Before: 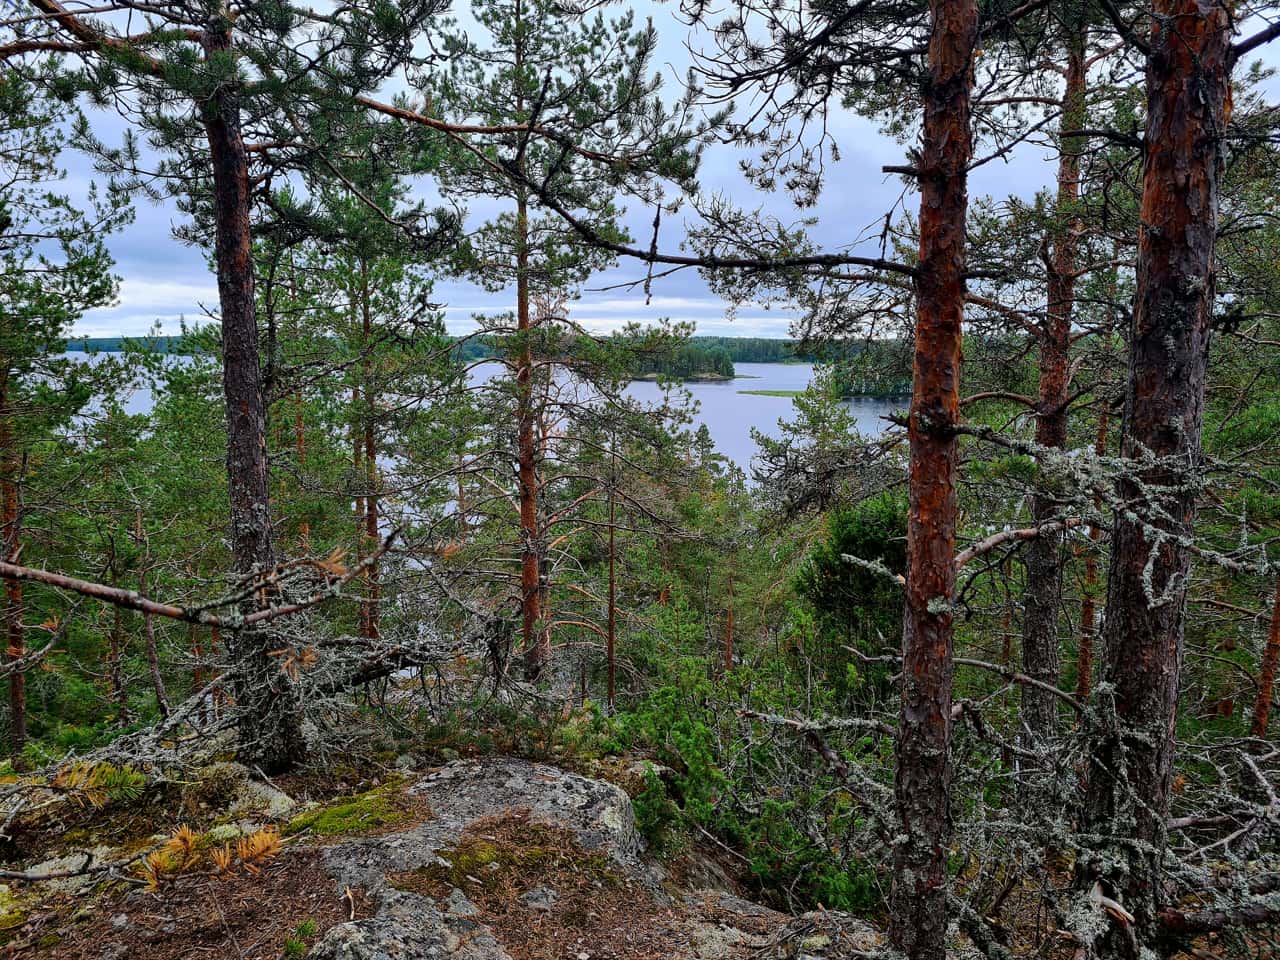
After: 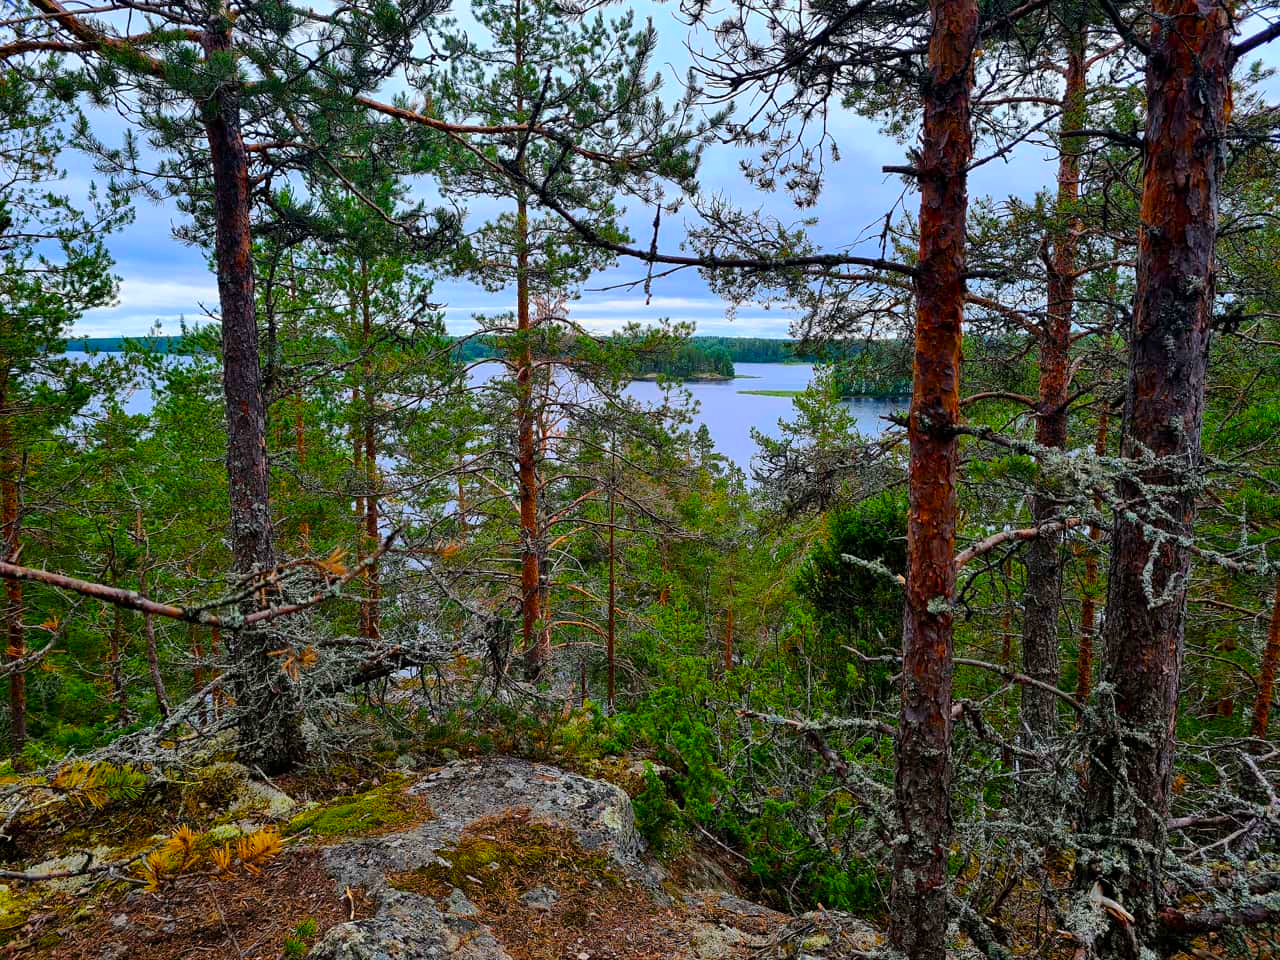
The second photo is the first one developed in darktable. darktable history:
color balance rgb: perceptual saturation grading › global saturation 31.162%, global vibrance 41.778%
